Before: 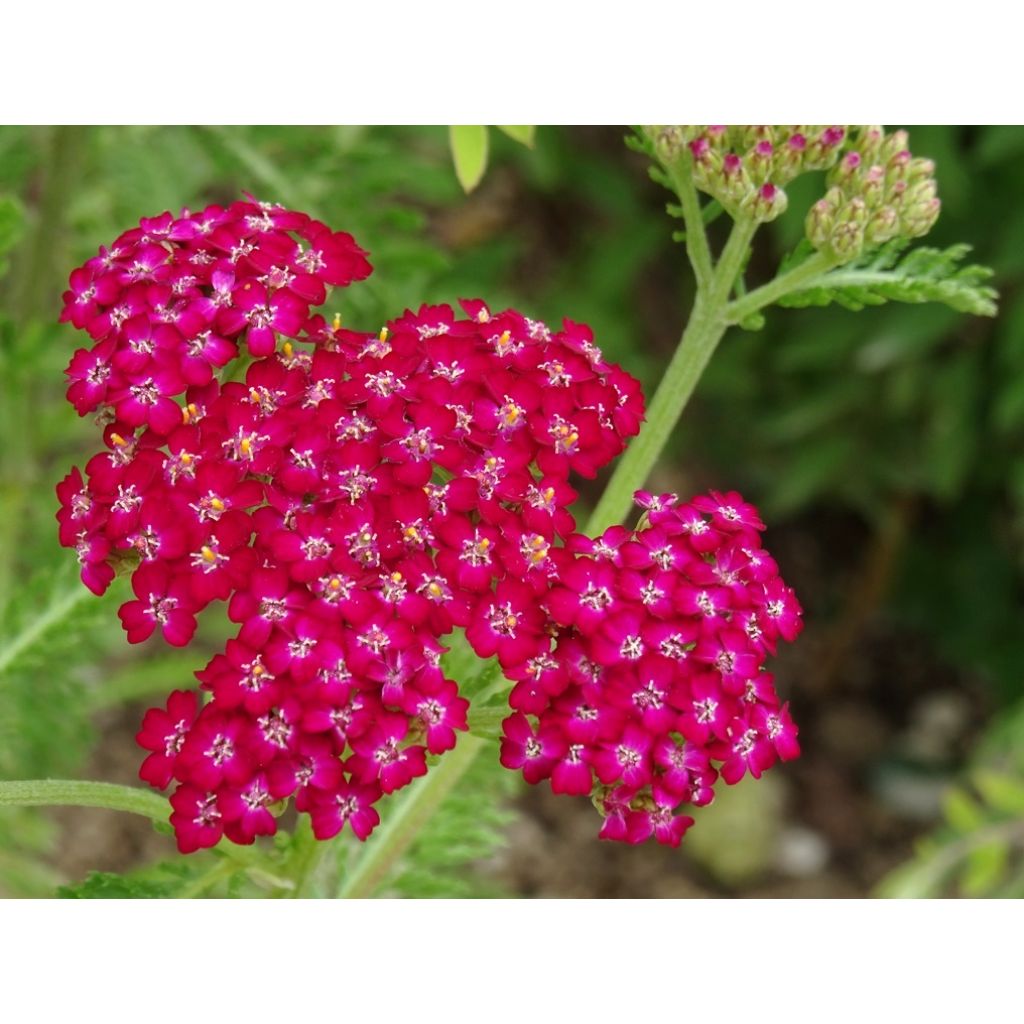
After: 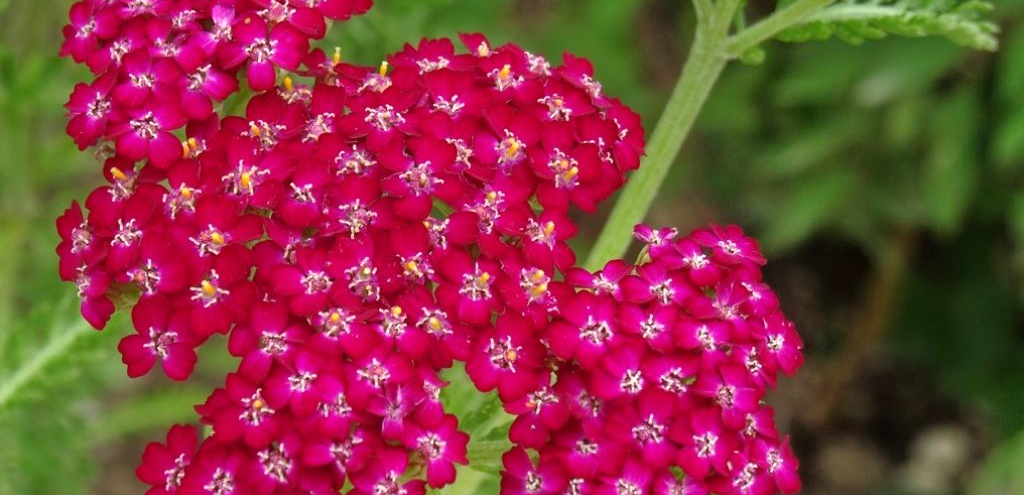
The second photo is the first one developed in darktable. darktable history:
crop and rotate: top 26.056%, bottom 25.543%
tone equalizer: -8 EV -0.528 EV, -7 EV -0.319 EV, -6 EV -0.083 EV, -5 EV 0.413 EV, -4 EV 0.985 EV, -3 EV 0.791 EV, -2 EV -0.01 EV, -1 EV 0.14 EV, +0 EV -0.012 EV, smoothing 1
